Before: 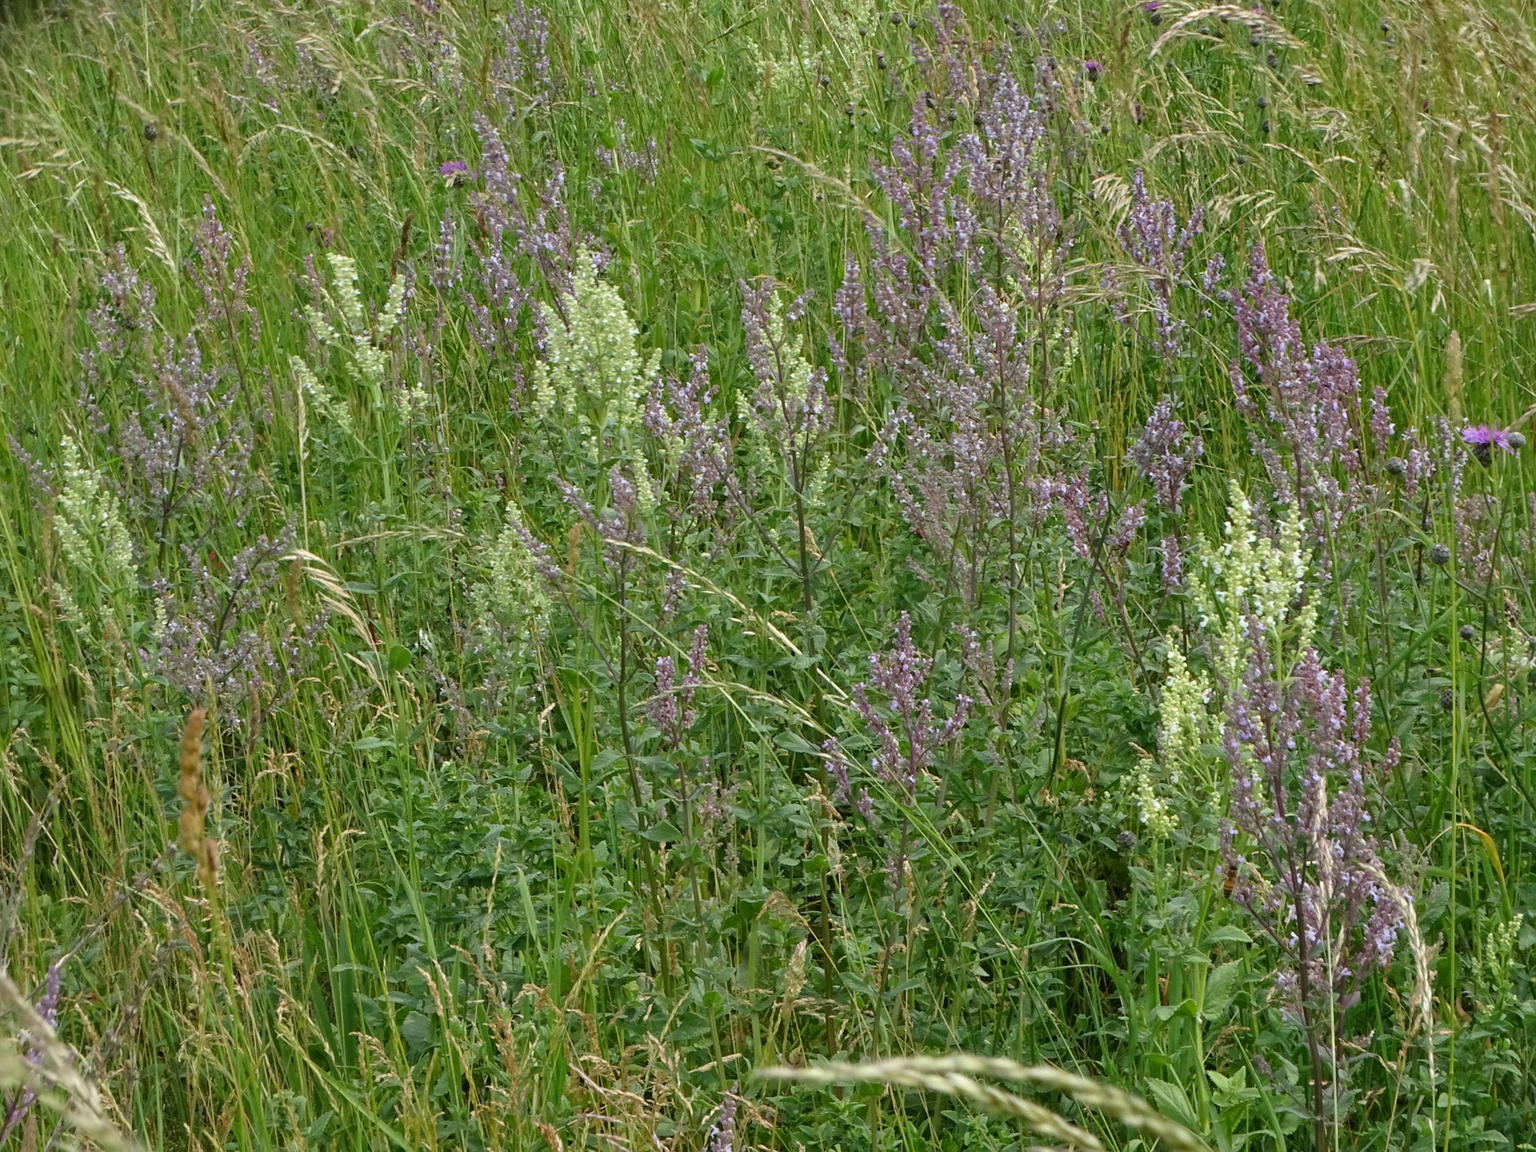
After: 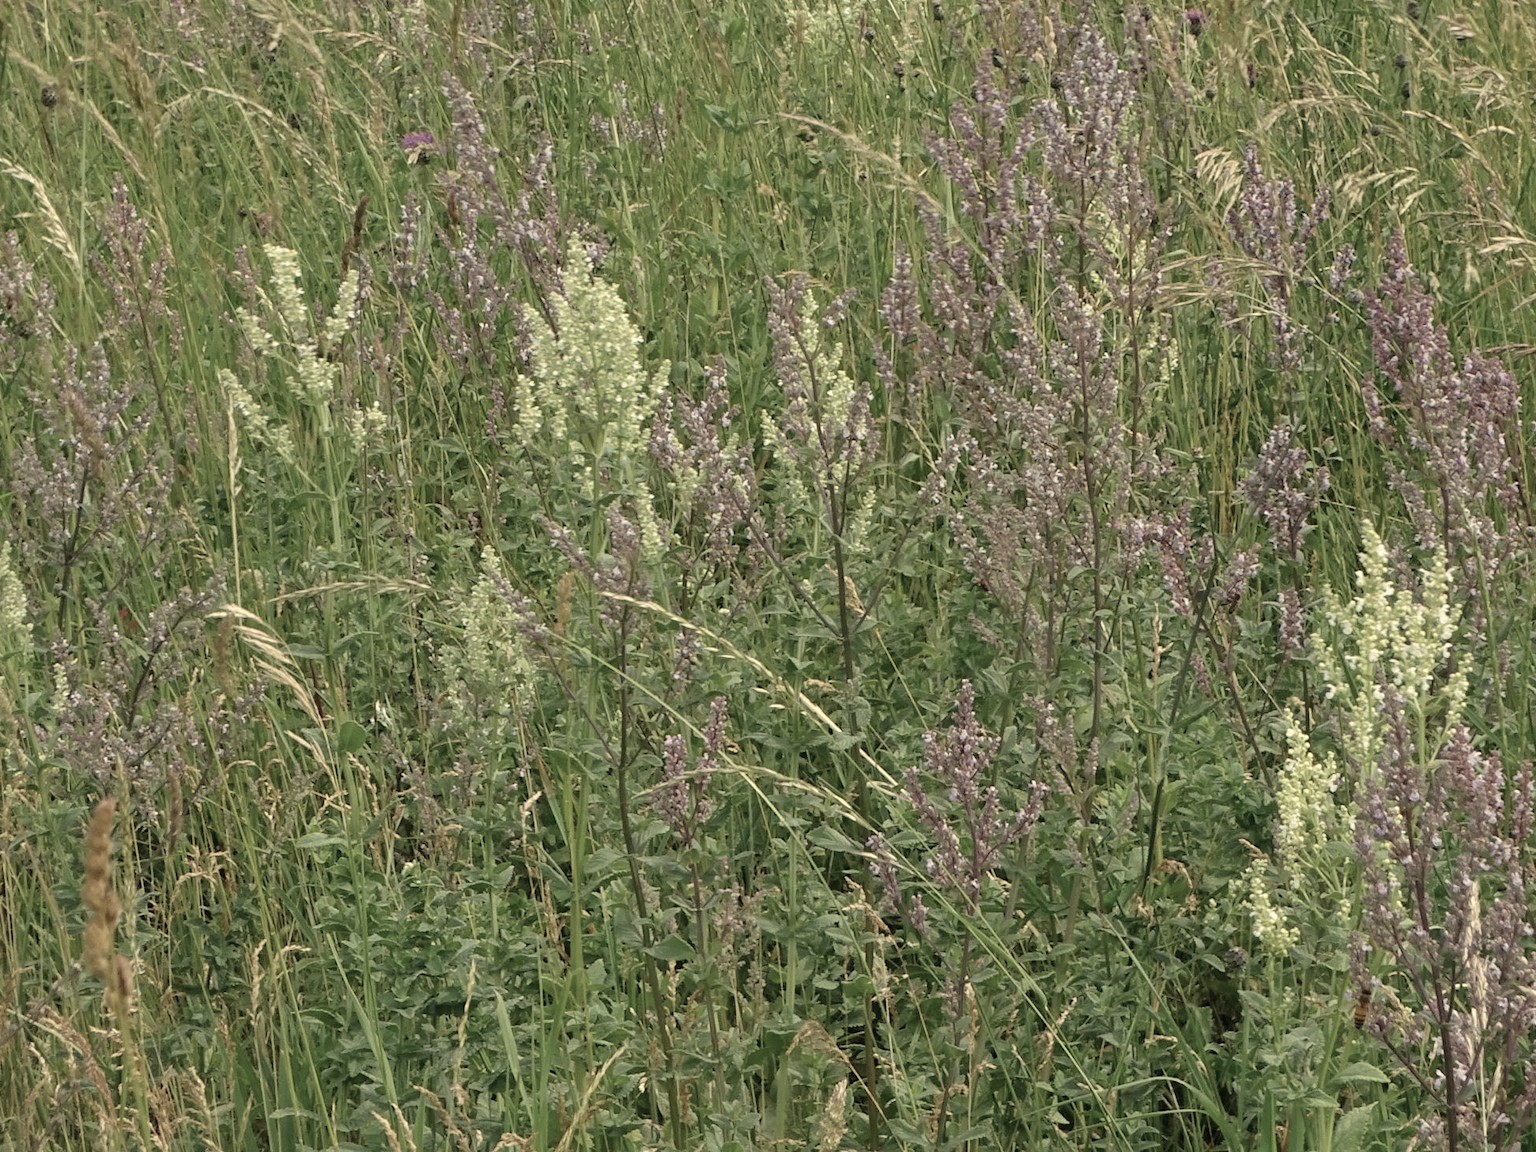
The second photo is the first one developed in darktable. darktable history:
color correction: saturation 0.57
crop and rotate: left 7.196%, top 4.574%, right 10.605%, bottom 13.178%
white balance: red 1.08, blue 0.791
